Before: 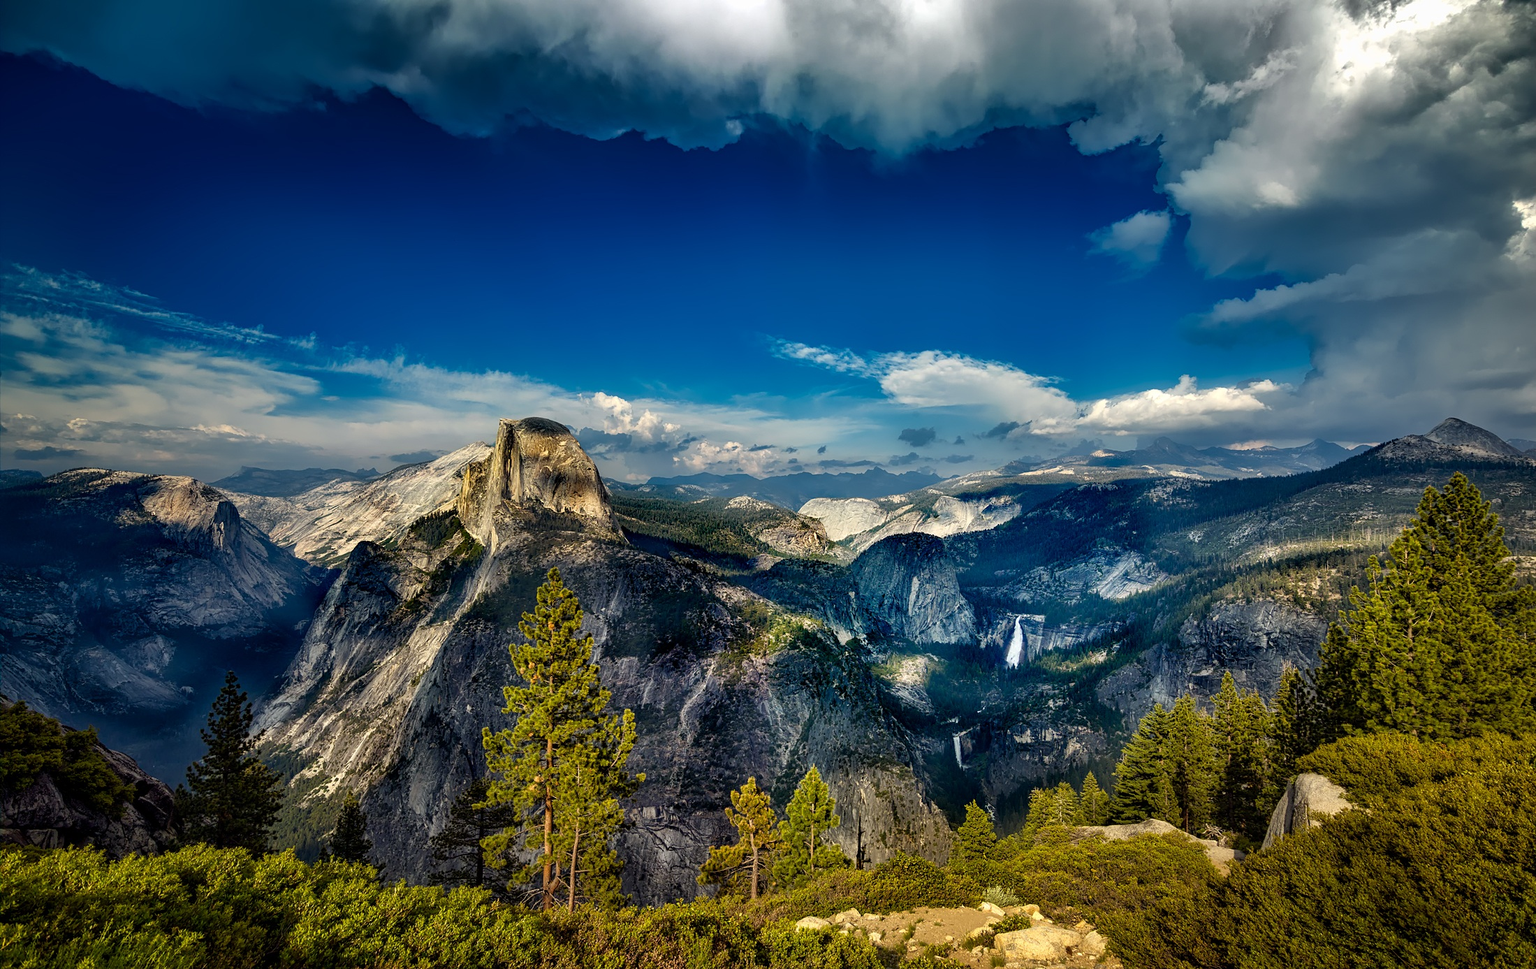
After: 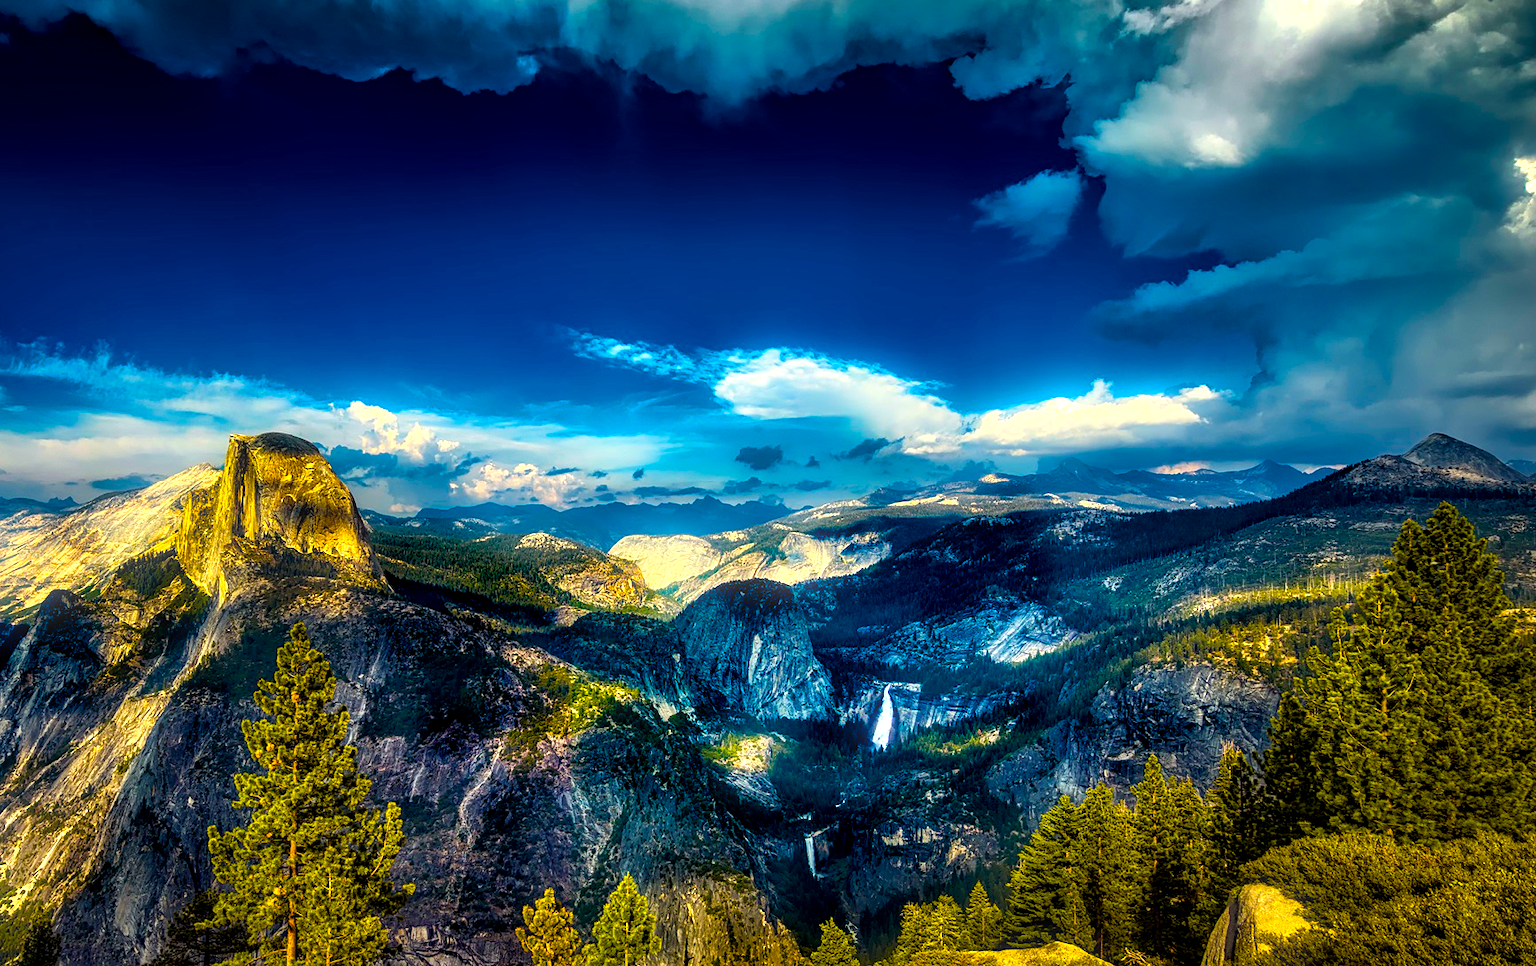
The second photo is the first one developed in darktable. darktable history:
bloom: size 5%, threshold 95%, strength 15%
exposure: compensate highlight preservation false
local contrast: on, module defaults
color balance rgb: linear chroma grading › shadows -40%, linear chroma grading › highlights 40%, linear chroma grading › global chroma 45%, linear chroma grading › mid-tones -30%, perceptual saturation grading › global saturation 55%, perceptual saturation grading › highlights -50%, perceptual saturation grading › mid-tones 40%, perceptual saturation grading › shadows 30%, perceptual brilliance grading › global brilliance 20%, perceptual brilliance grading › shadows -40%, global vibrance 35%
crop and rotate: left 20.74%, top 7.912%, right 0.375%, bottom 13.378%
